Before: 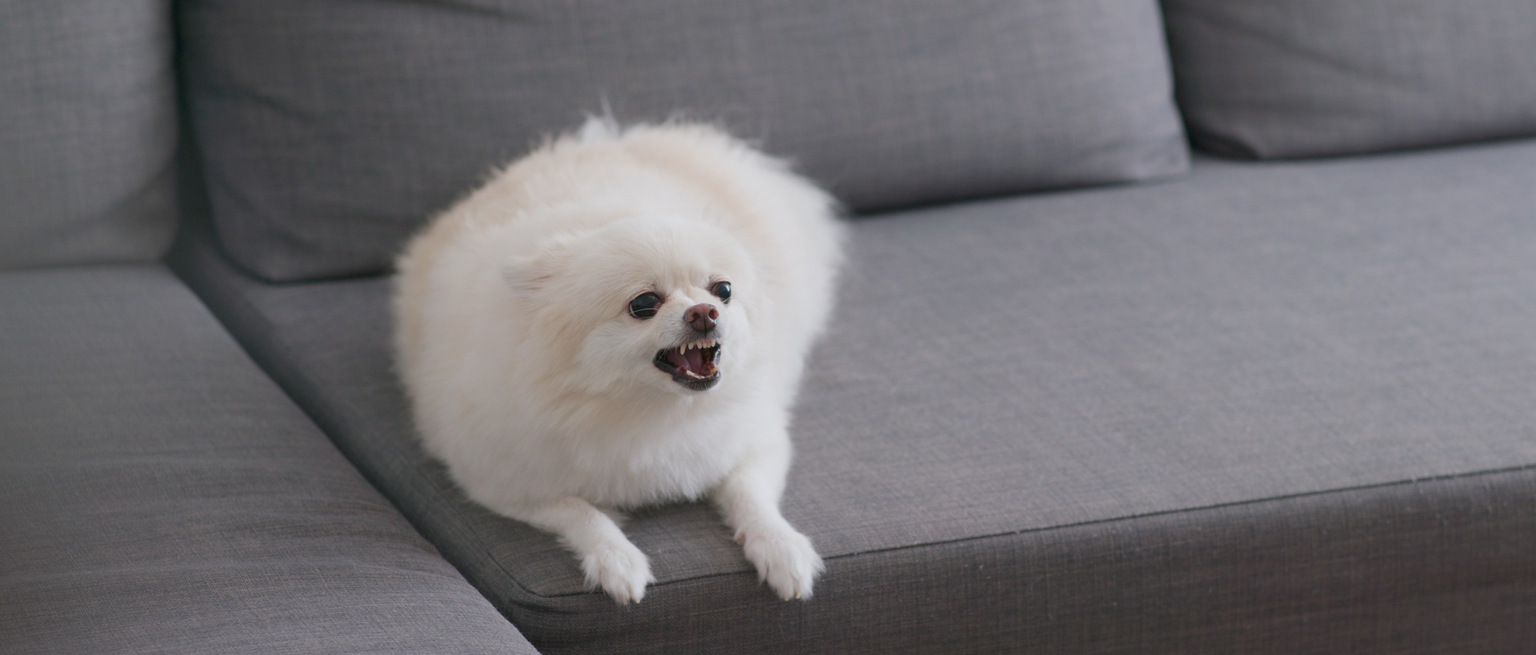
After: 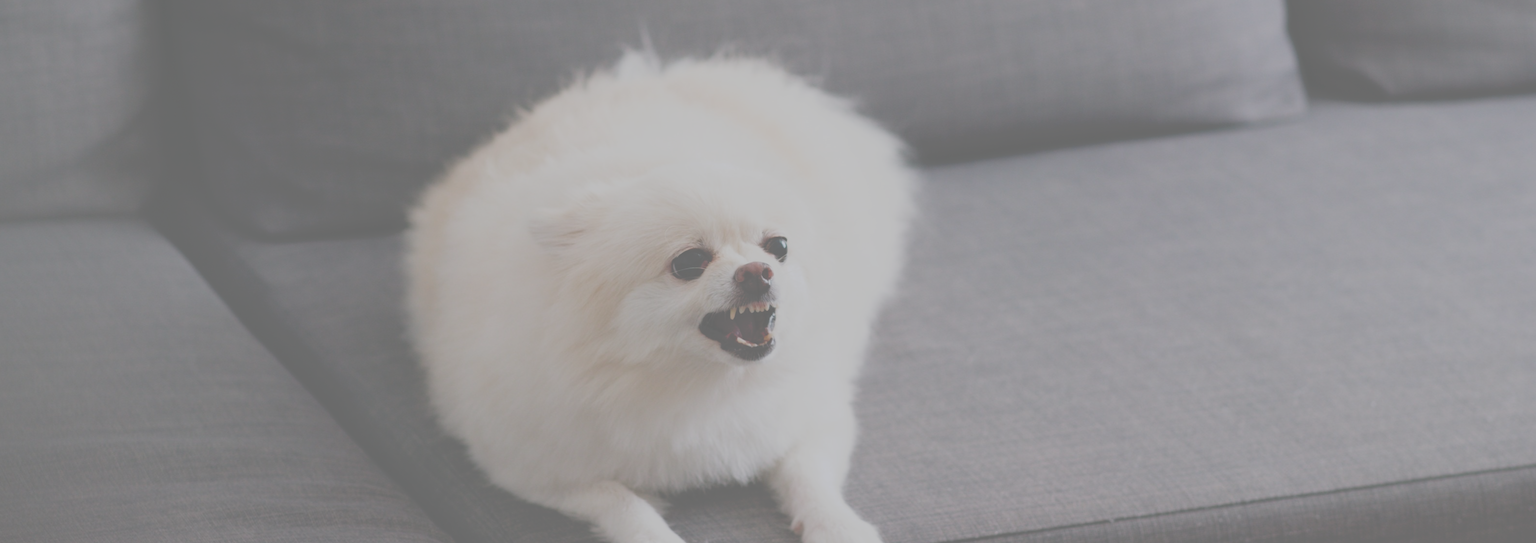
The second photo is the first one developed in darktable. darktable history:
tone curve: curves: ch0 [(0, 0) (0.003, 0.43) (0.011, 0.433) (0.025, 0.434) (0.044, 0.436) (0.069, 0.439) (0.1, 0.442) (0.136, 0.446) (0.177, 0.449) (0.224, 0.454) (0.277, 0.462) (0.335, 0.488) (0.399, 0.524) (0.468, 0.566) (0.543, 0.615) (0.623, 0.666) (0.709, 0.718) (0.801, 0.761) (0.898, 0.801) (1, 1)], preserve colors none
crop and rotate: left 2.339%, top 11.08%, right 9.293%, bottom 15.615%
